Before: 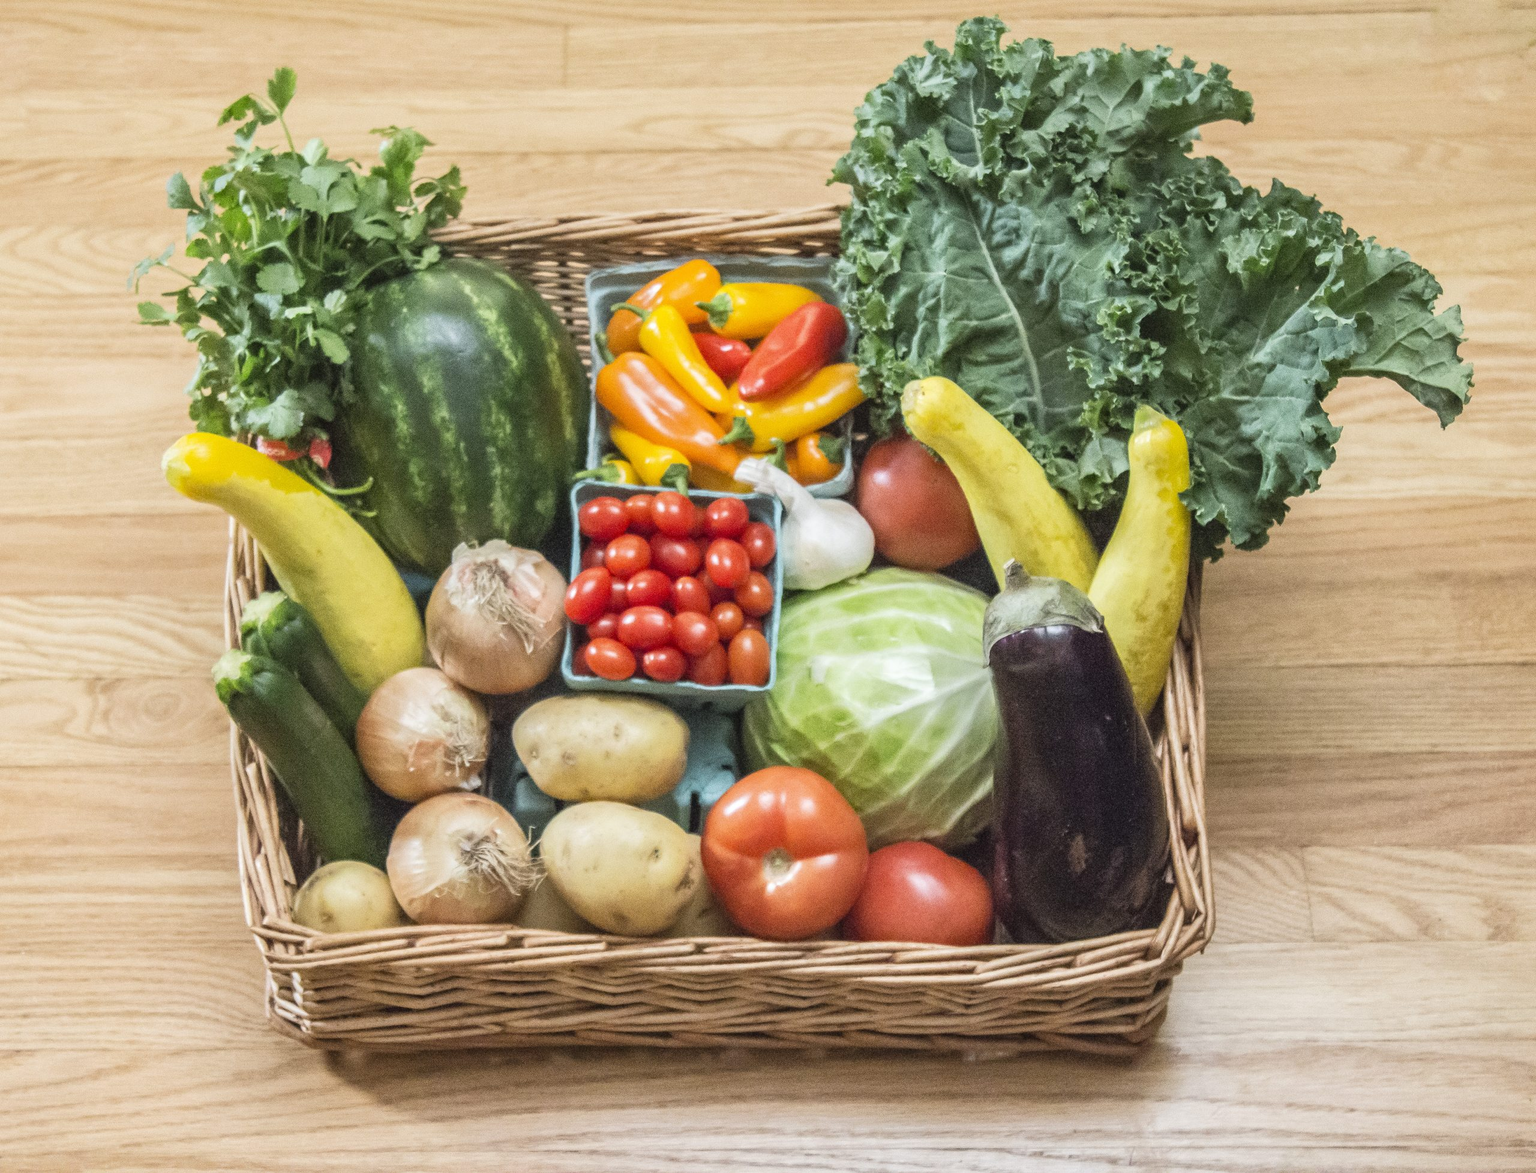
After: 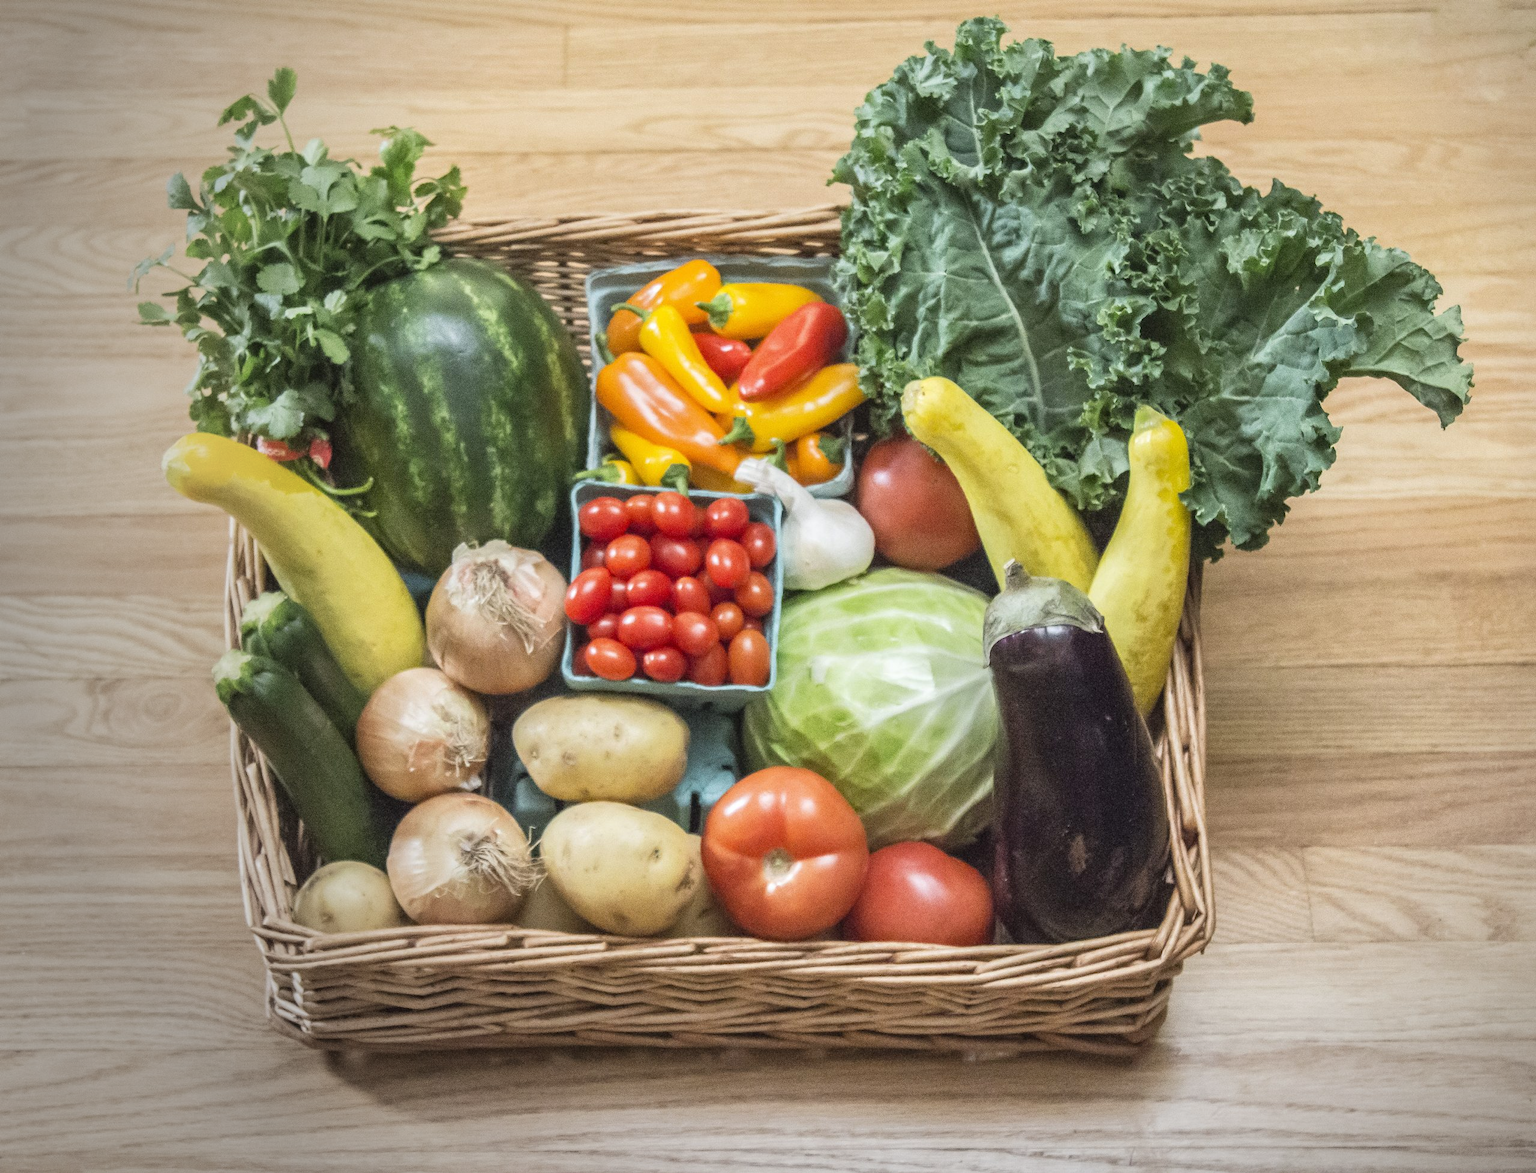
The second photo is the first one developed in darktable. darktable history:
vignetting: fall-off start 73.57%, center (0.22, -0.235)
